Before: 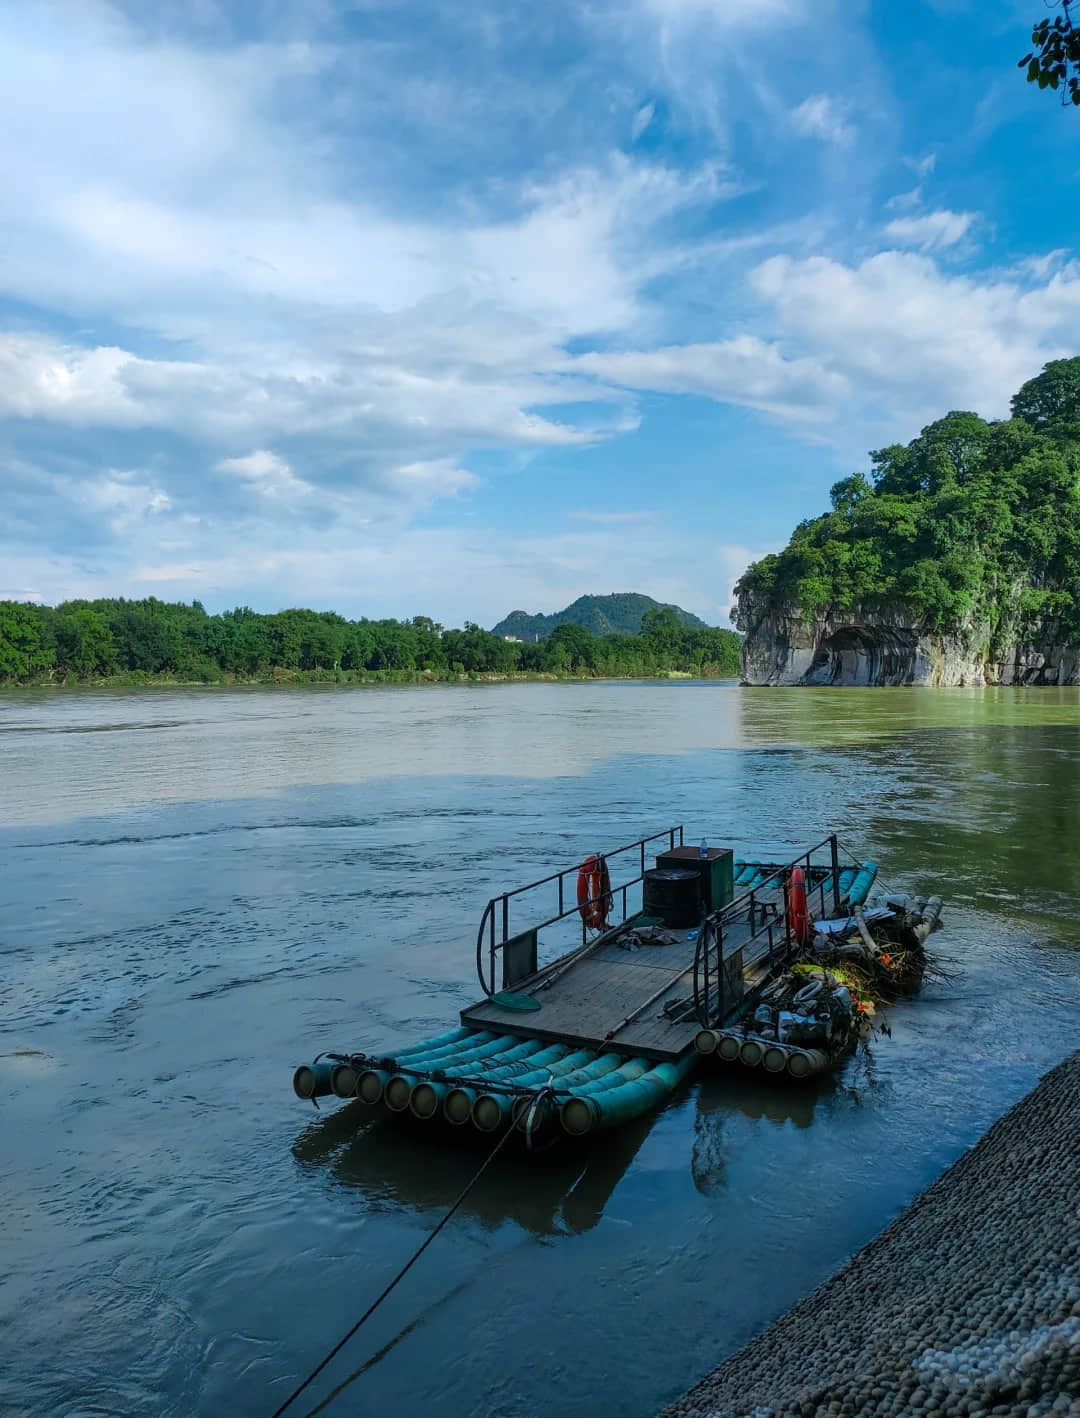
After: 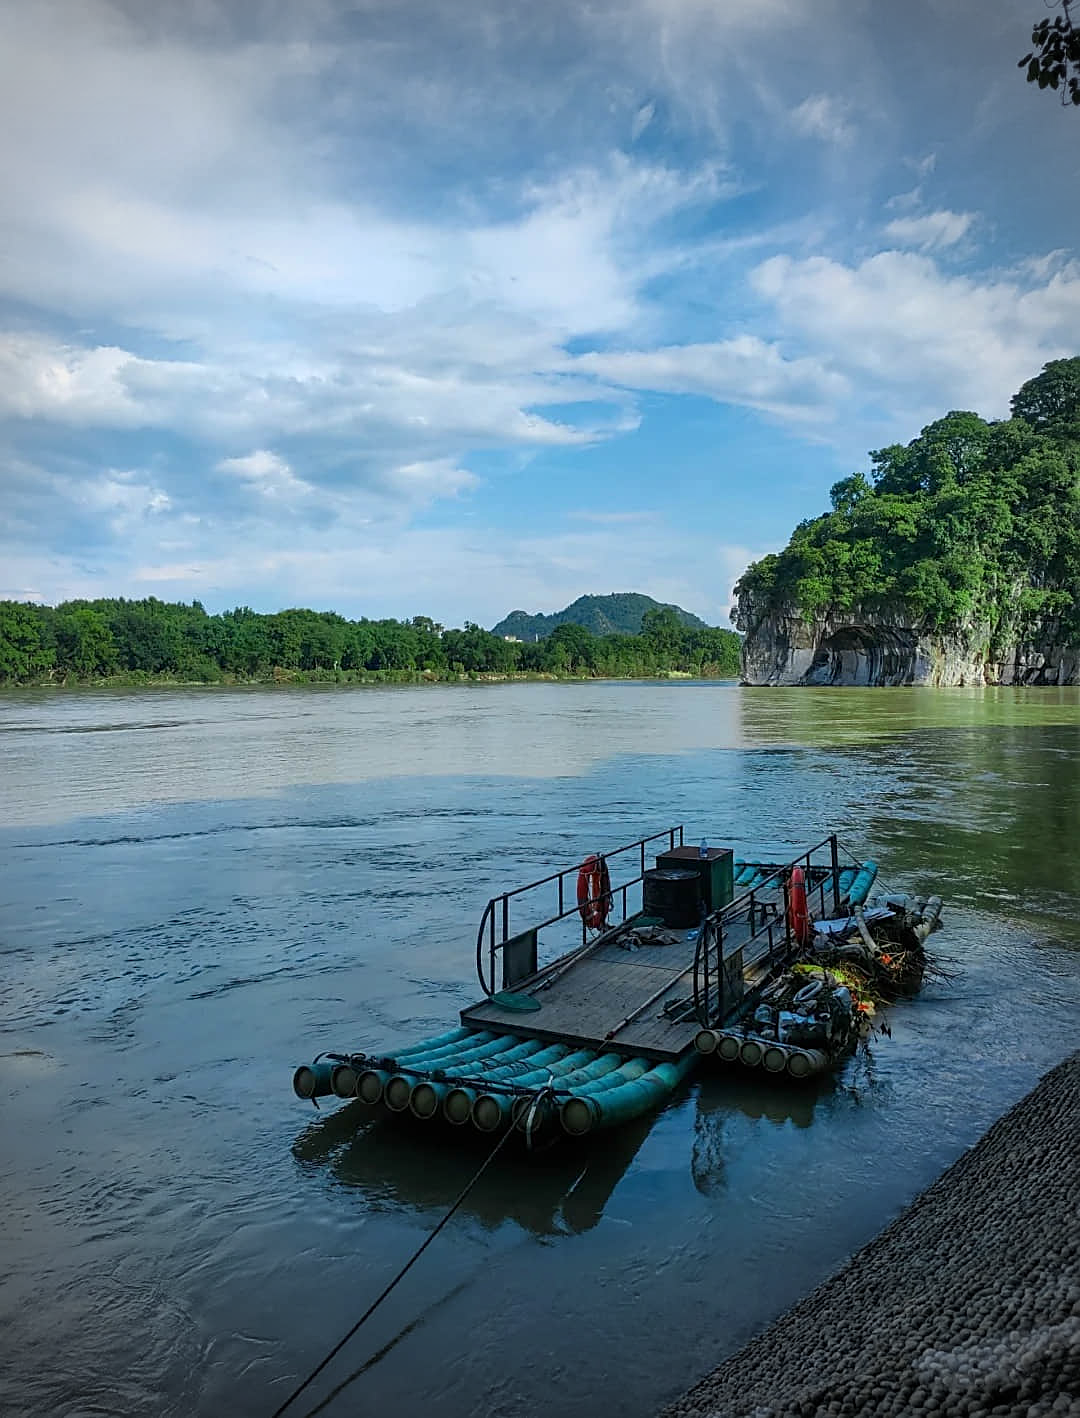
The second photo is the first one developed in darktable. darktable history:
vignetting: fall-off start 67.15%, brightness -0.442, saturation -0.691, width/height ratio 1.011, unbound false
sharpen: on, module defaults
tone equalizer: on, module defaults
